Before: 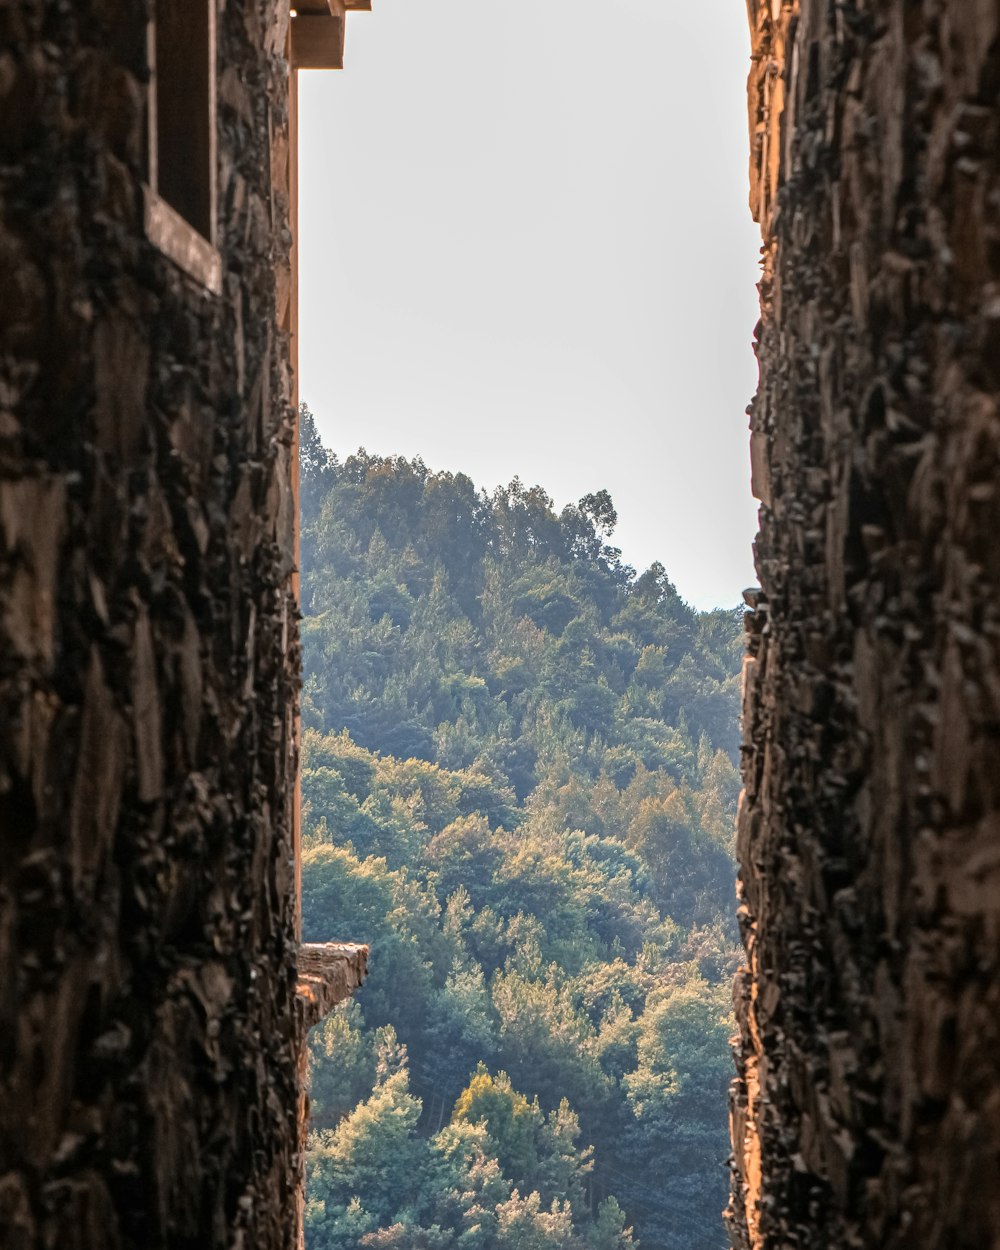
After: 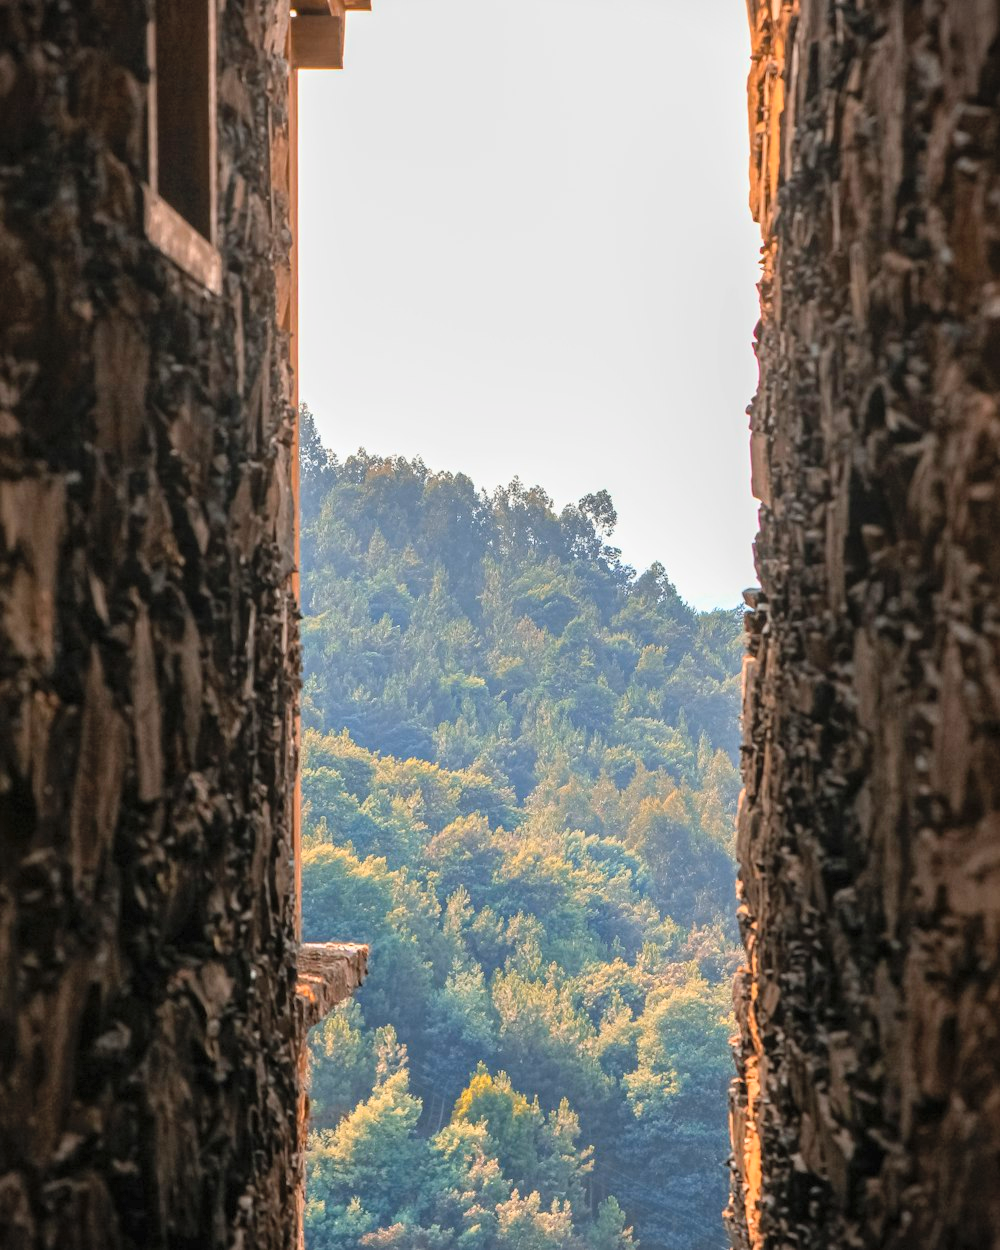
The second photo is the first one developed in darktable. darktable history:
contrast brightness saturation: contrast 0.065, brightness 0.17, saturation 0.396
vignetting: fall-off start 99.75%, unbound false
